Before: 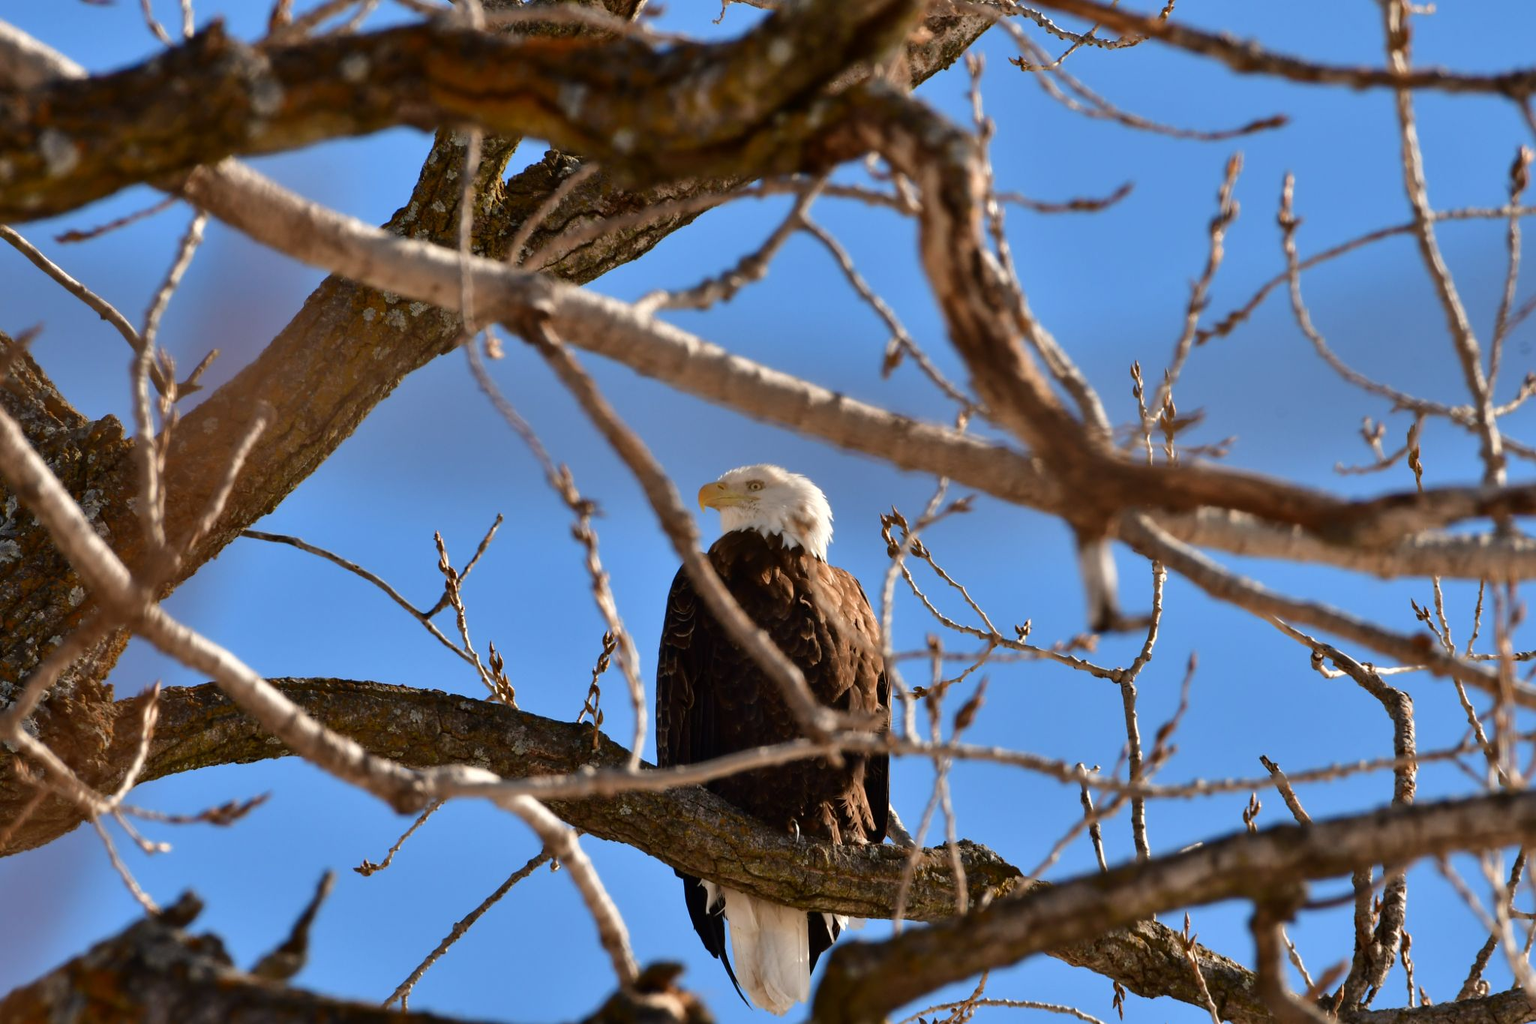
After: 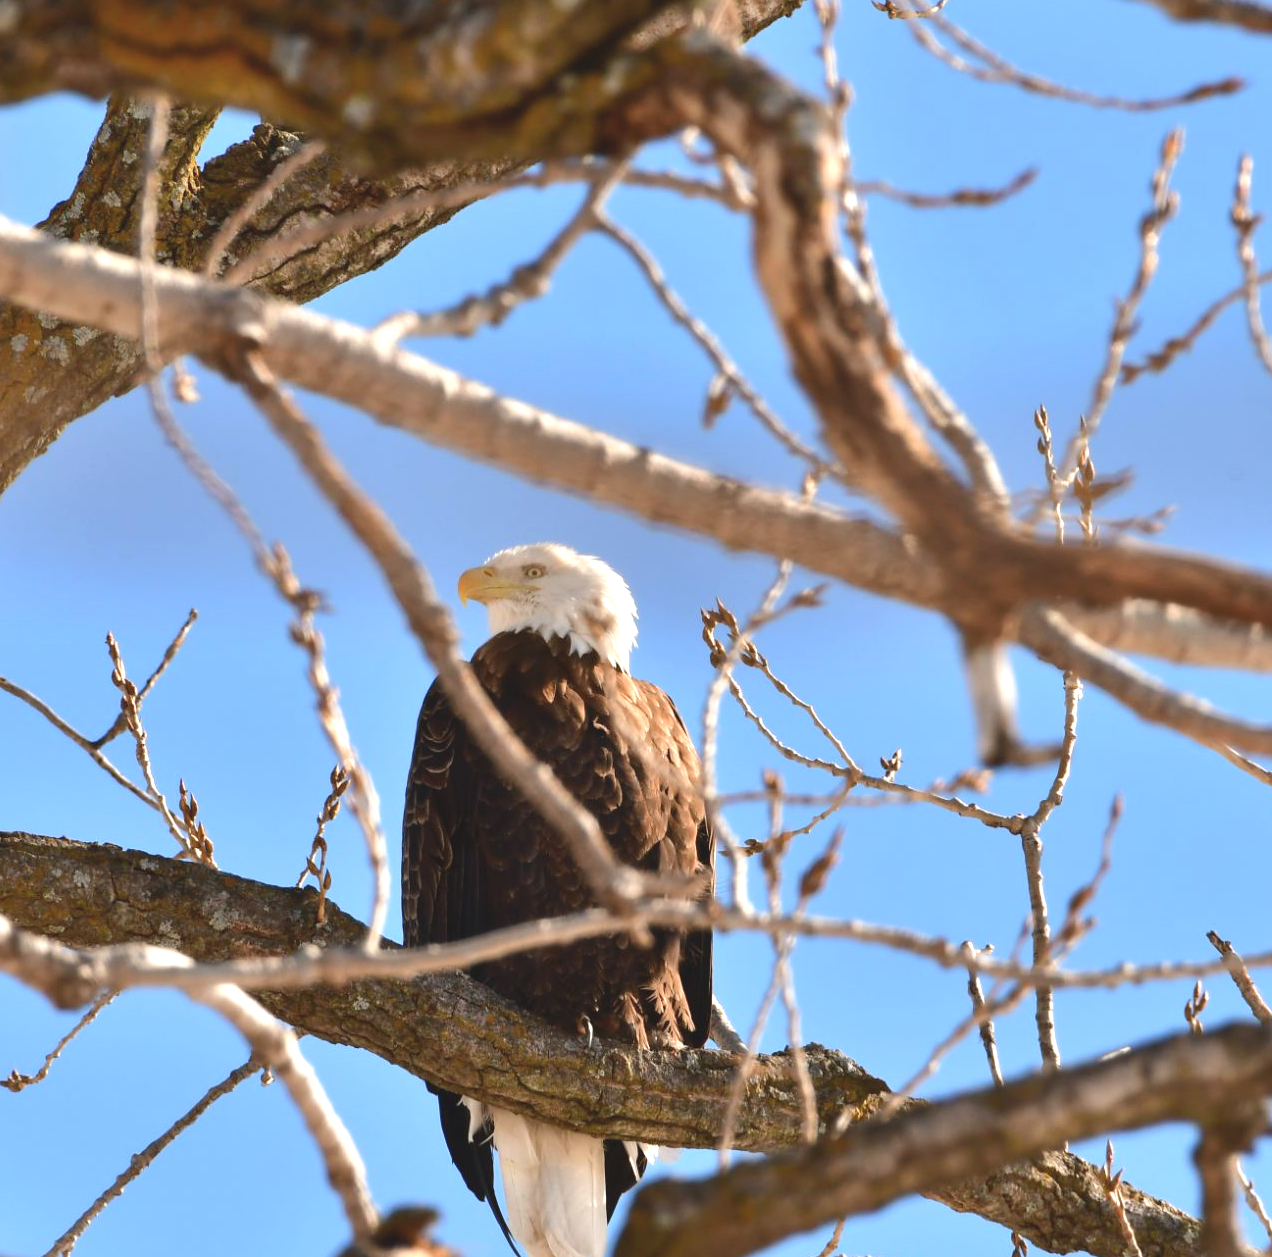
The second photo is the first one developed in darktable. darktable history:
crop and rotate: left 23.108%, top 5.628%, right 14.741%, bottom 2.279%
contrast brightness saturation: contrast -0.135, brightness 0.047, saturation -0.132
exposure: exposure 0.916 EV, compensate highlight preservation false
